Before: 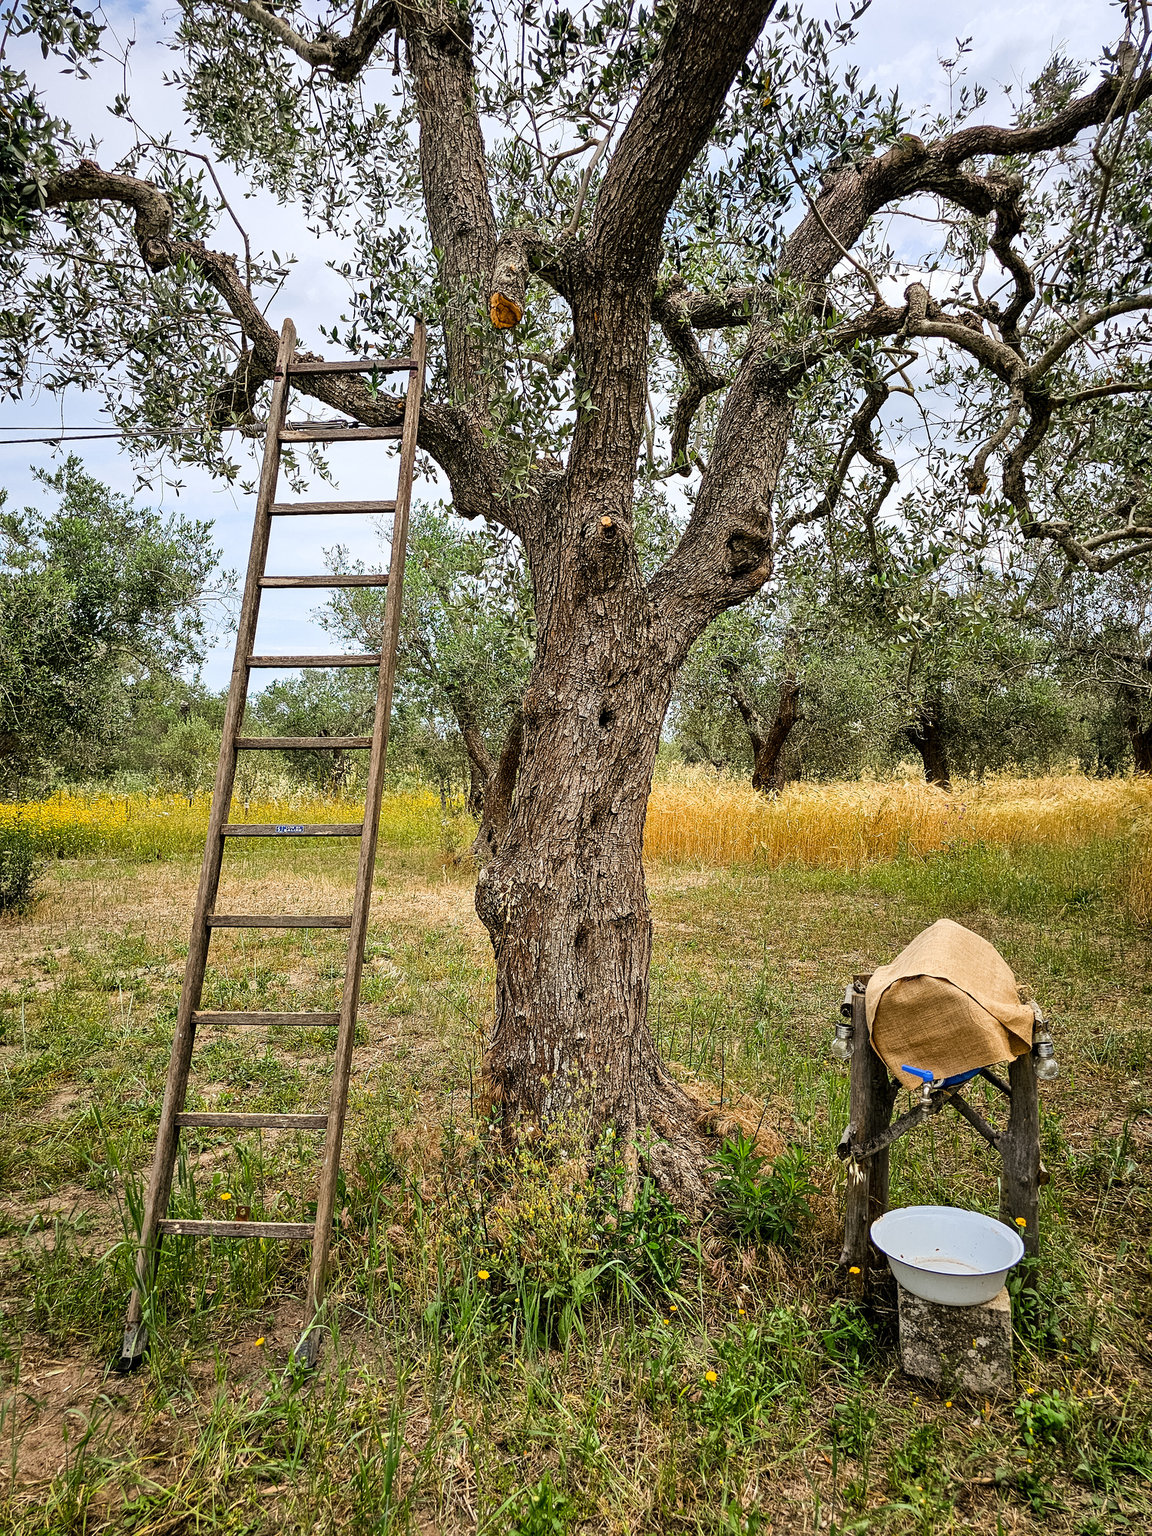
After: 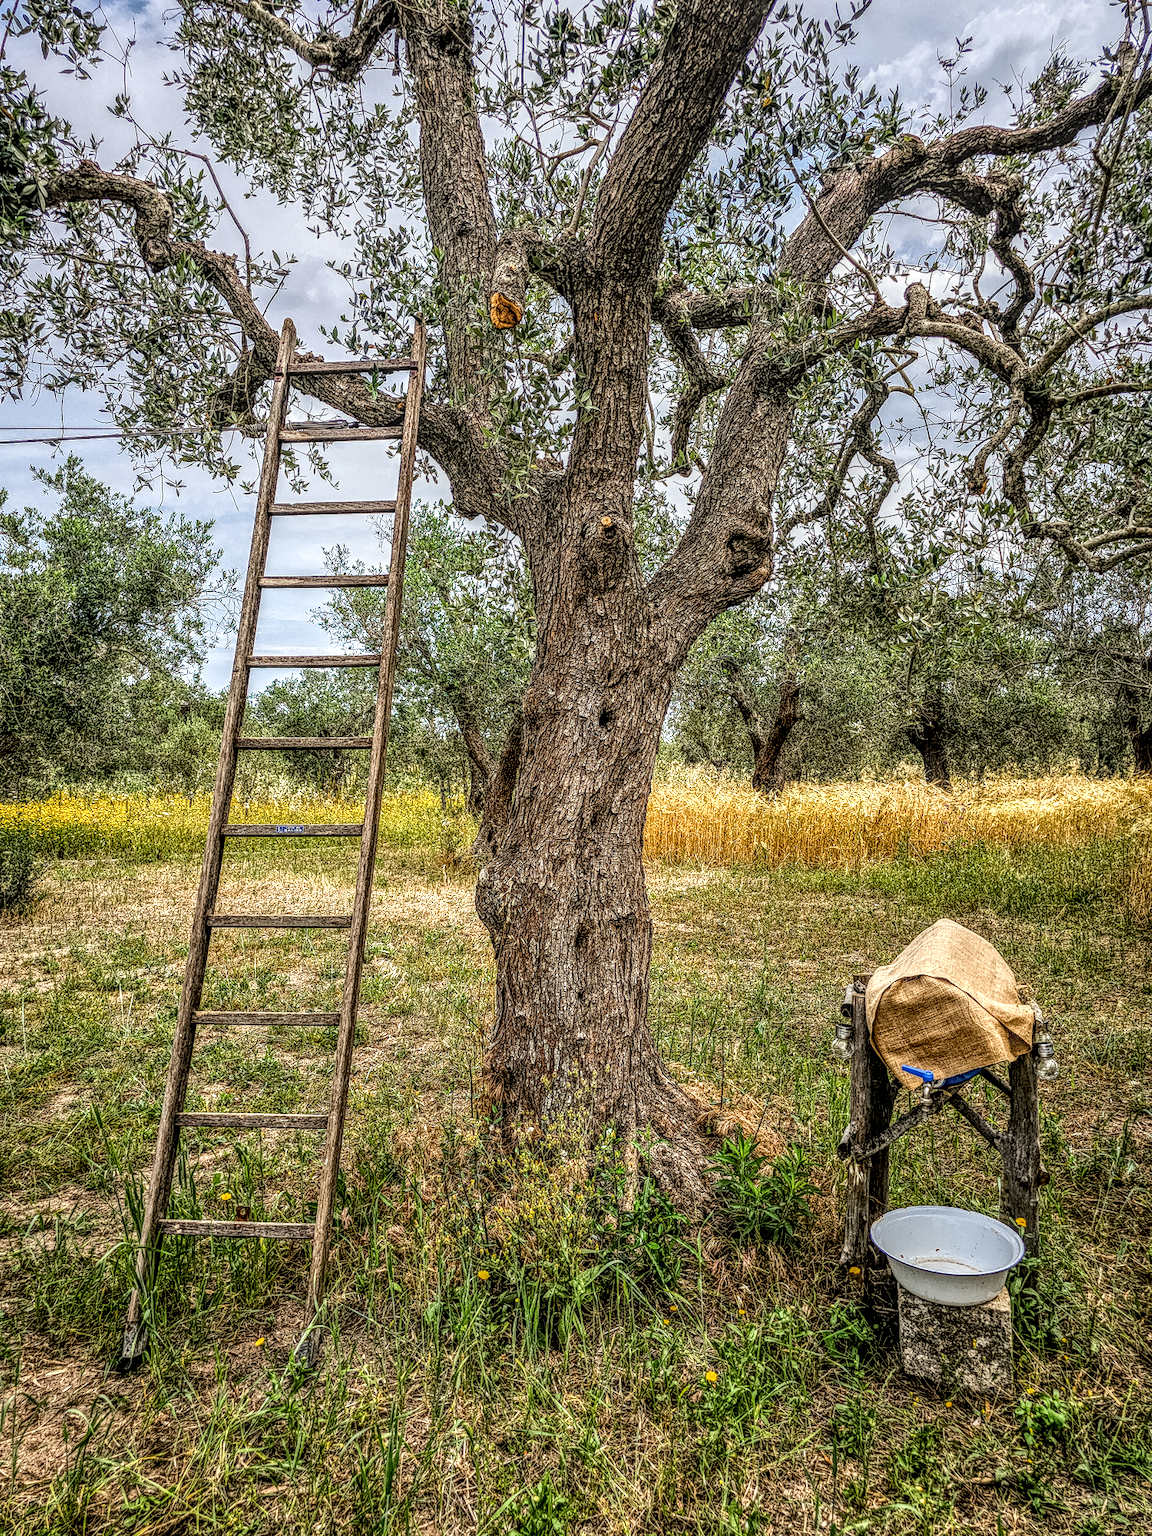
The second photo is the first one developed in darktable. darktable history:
rotate and perspective: crop left 0, crop top 0
local contrast: highlights 0%, shadows 0%, detail 300%, midtone range 0.3
